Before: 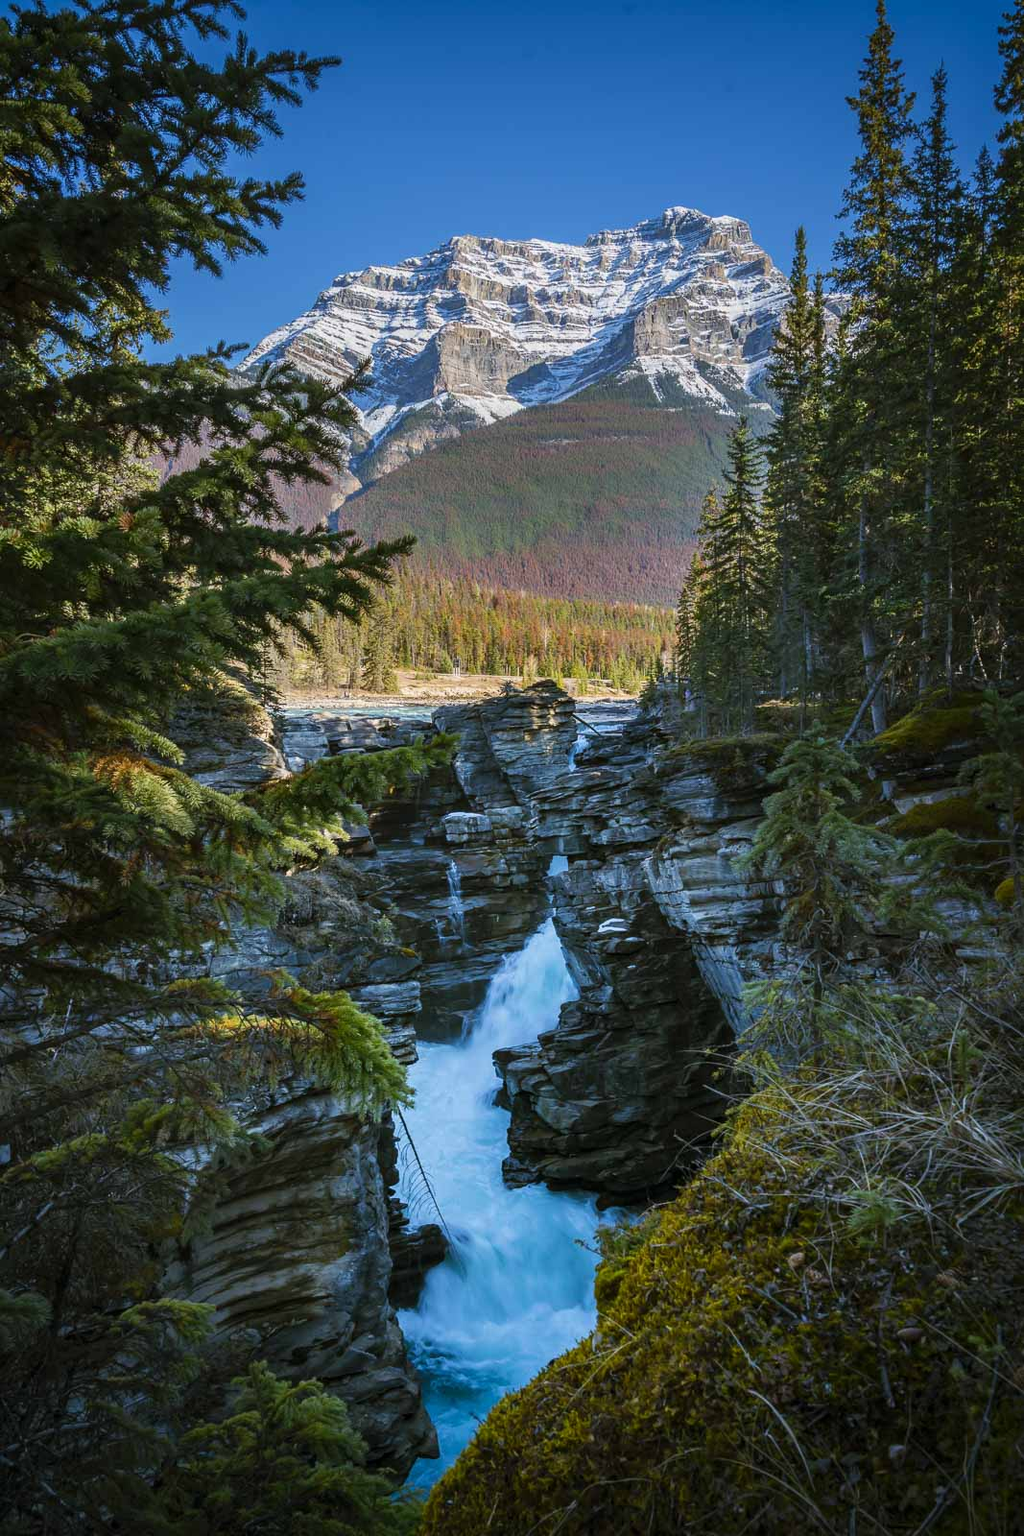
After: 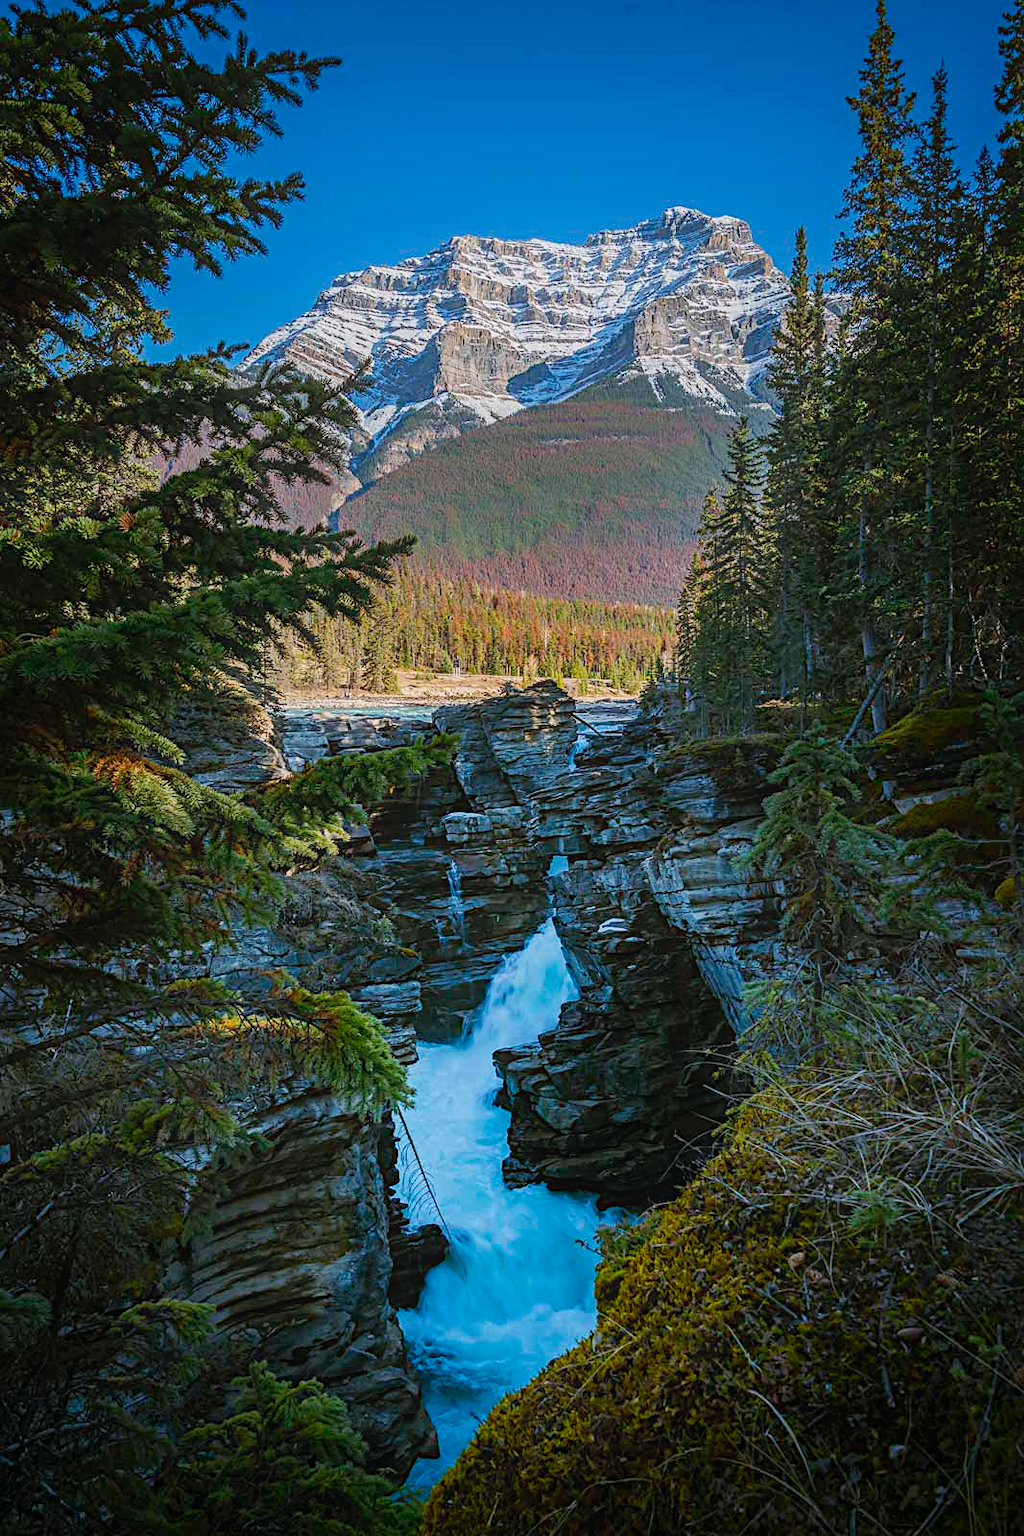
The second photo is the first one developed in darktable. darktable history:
diffuse or sharpen "sharpen demosaicing: AA filter": edge sensitivity 1, 1st order anisotropy 100%, 2nd order anisotropy 100%, 3rd order anisotropy 100%, 4th order anisotropy 100%, 1st order speed -25%, 2nd order speed -25%, 3rd order speed -25%, 4th order speed -25%
diffuse or sharpen "diffusion": radius span 77, 1st order speed 50%, 2nd order speed 50%, 3rd order speed 50%, 4th order speed 50% | blend: blend mode normal, opacity 19%; mask: uniform (no mask)
haze removal: strength -0.09, adaptive false
contrast equalizer "soft": y [[0.439, 0.44, 0.442, 0.457, 0.493, 0.498], [0.5 ×6], [0.5 ×6], [0 ×6], [0 ×6]], mix 0.76
